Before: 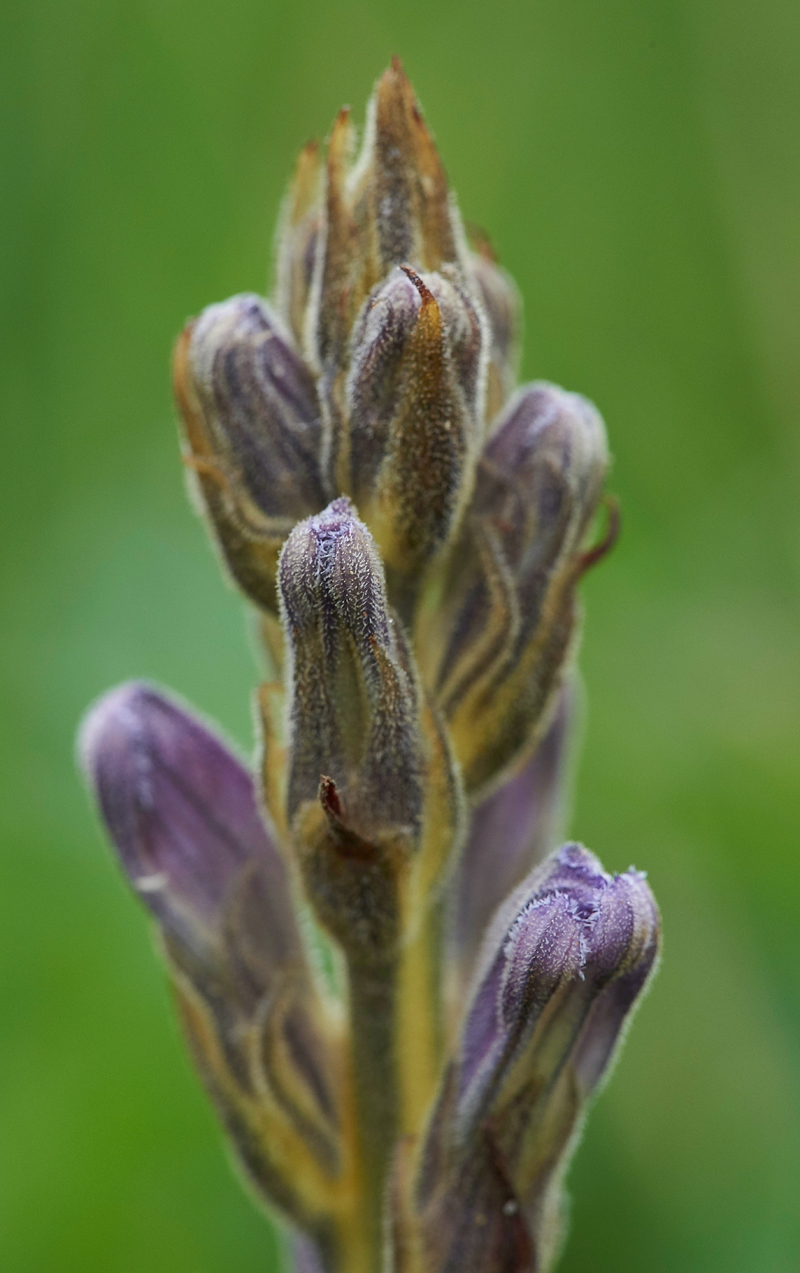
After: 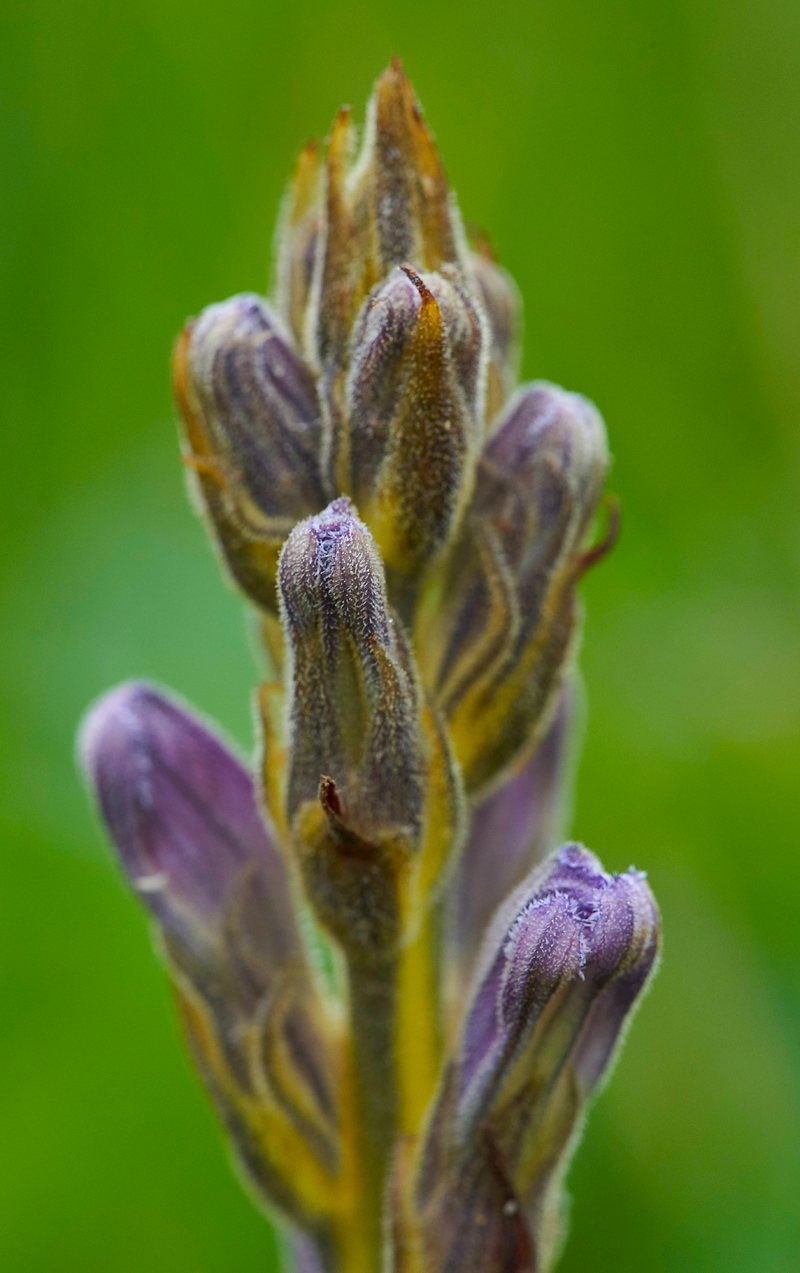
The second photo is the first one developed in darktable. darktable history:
shadows and highlights: low approximation 0.01, soften with gaussian
color balance rgb: perceptual saturation grading › global saturation 25%, global vibrance 20%
